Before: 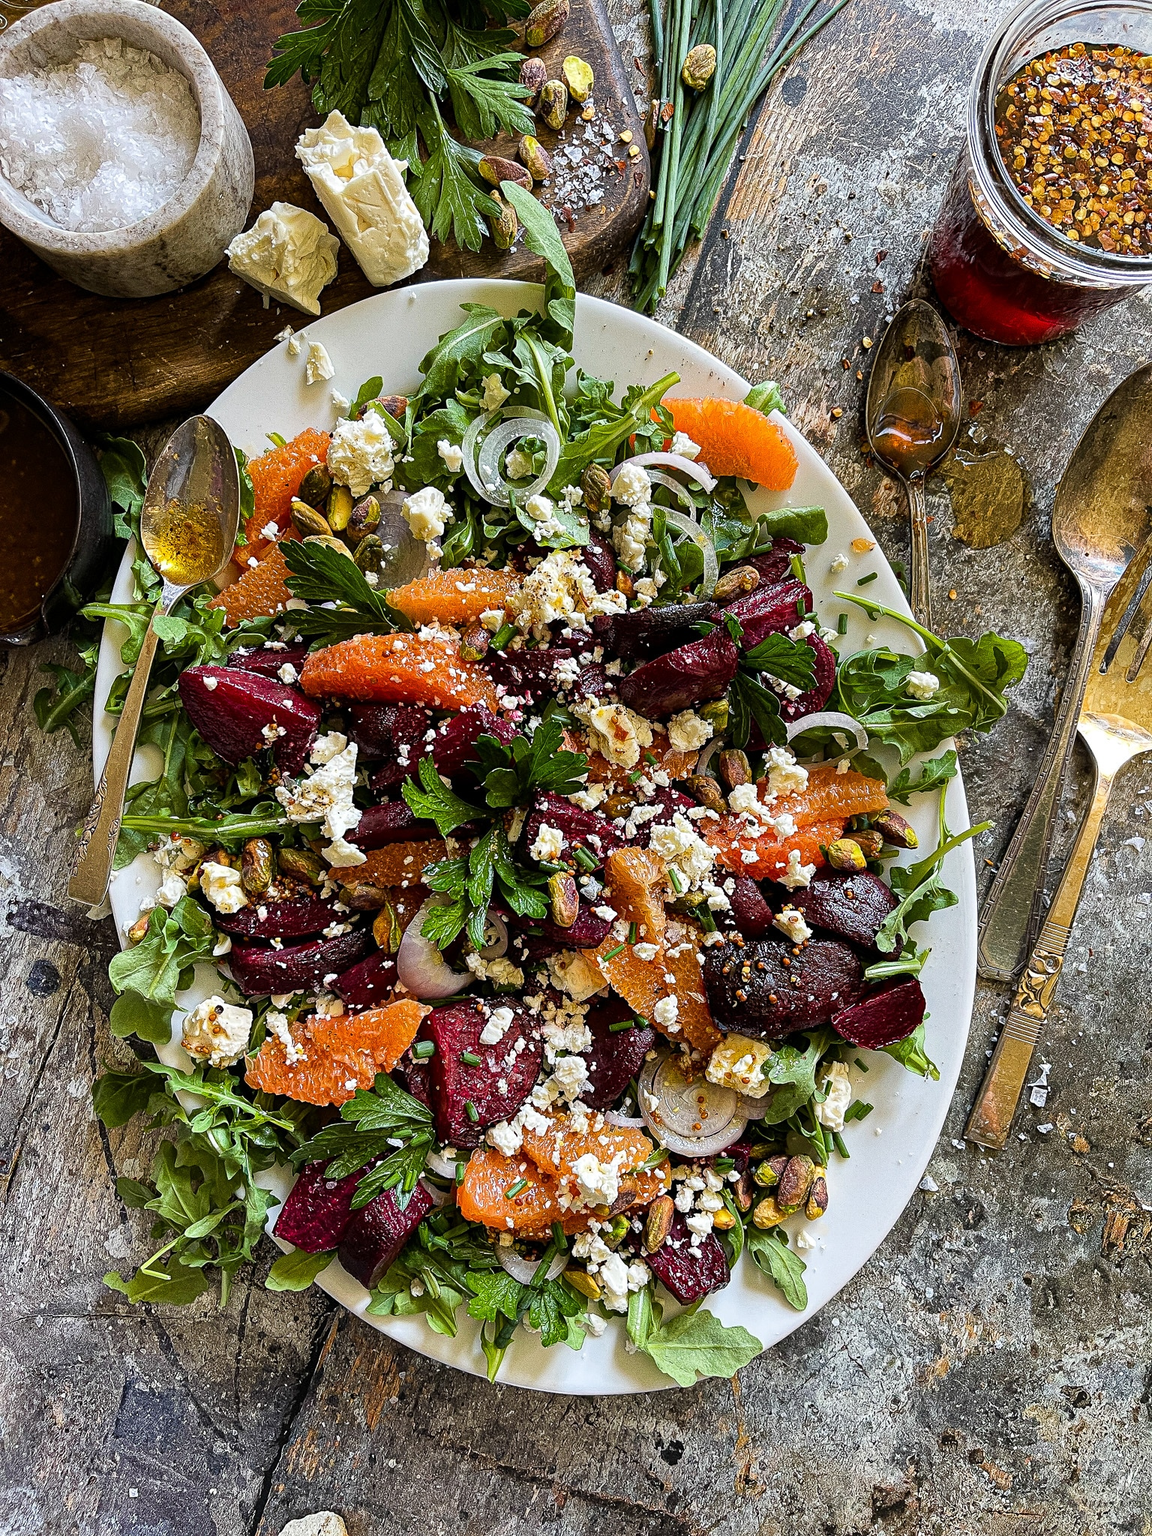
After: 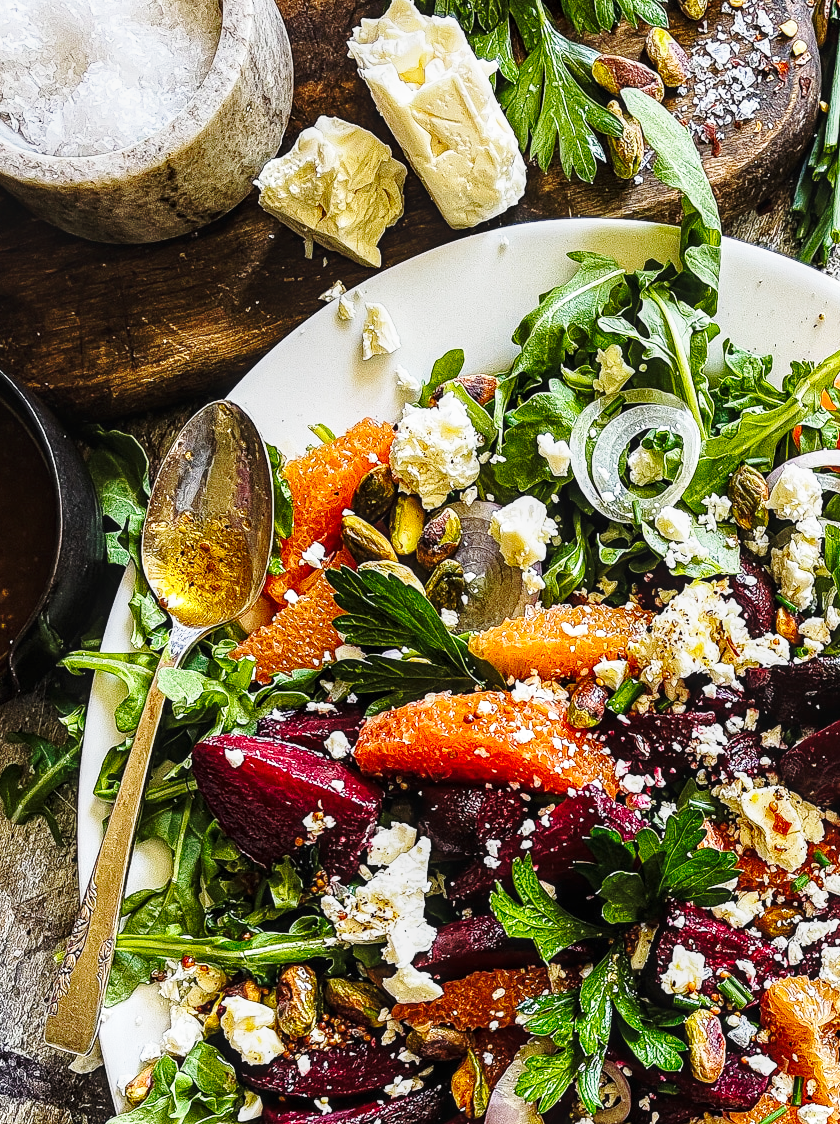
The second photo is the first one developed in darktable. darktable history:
local contrast: on, module defaults
base curve: curves: ch0 [(0, 0) (0.036, 0.037) (0.121, 0.228) (0.46, 0.76) (0.859, 0.983) (1, 1)], preserve colors none
crop and rotate: left 3.047%, top 7.509%, right 42.236%, bottom 37.598%
